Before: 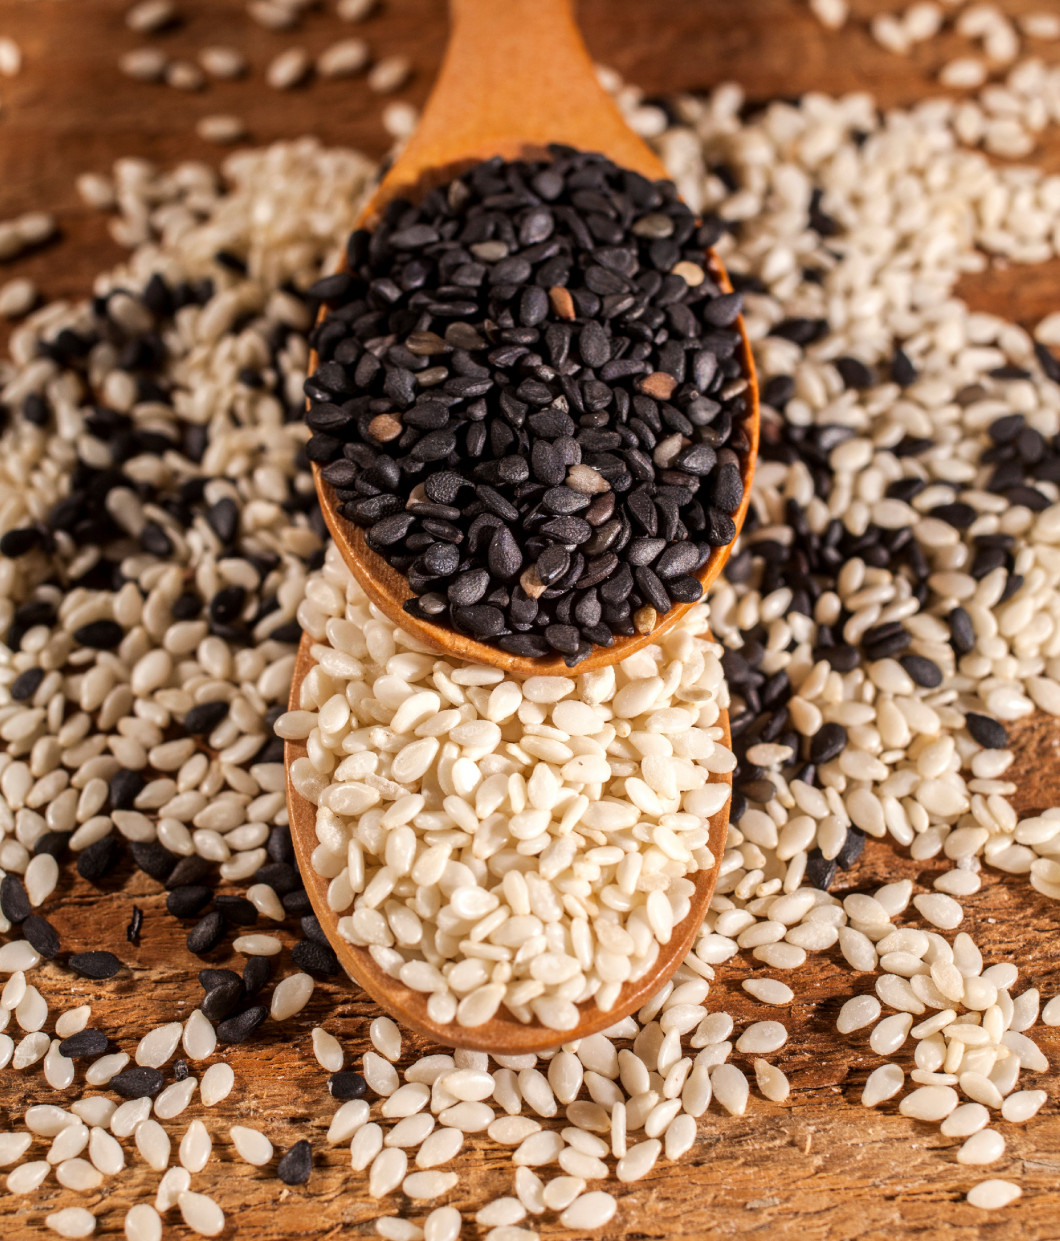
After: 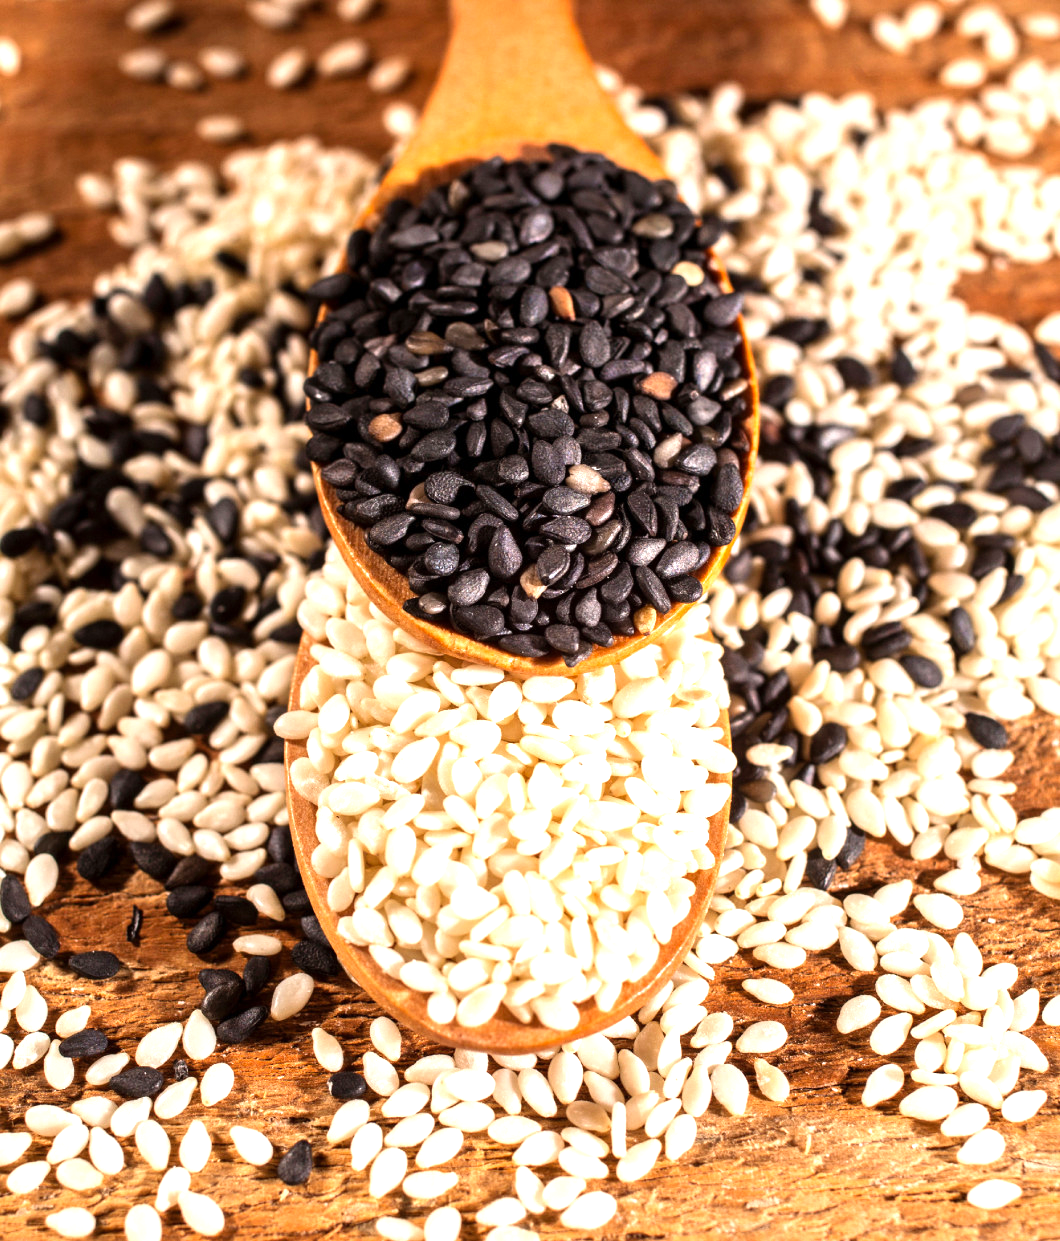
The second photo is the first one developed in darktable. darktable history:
levels: levels [0, 0.374, 0.749]
